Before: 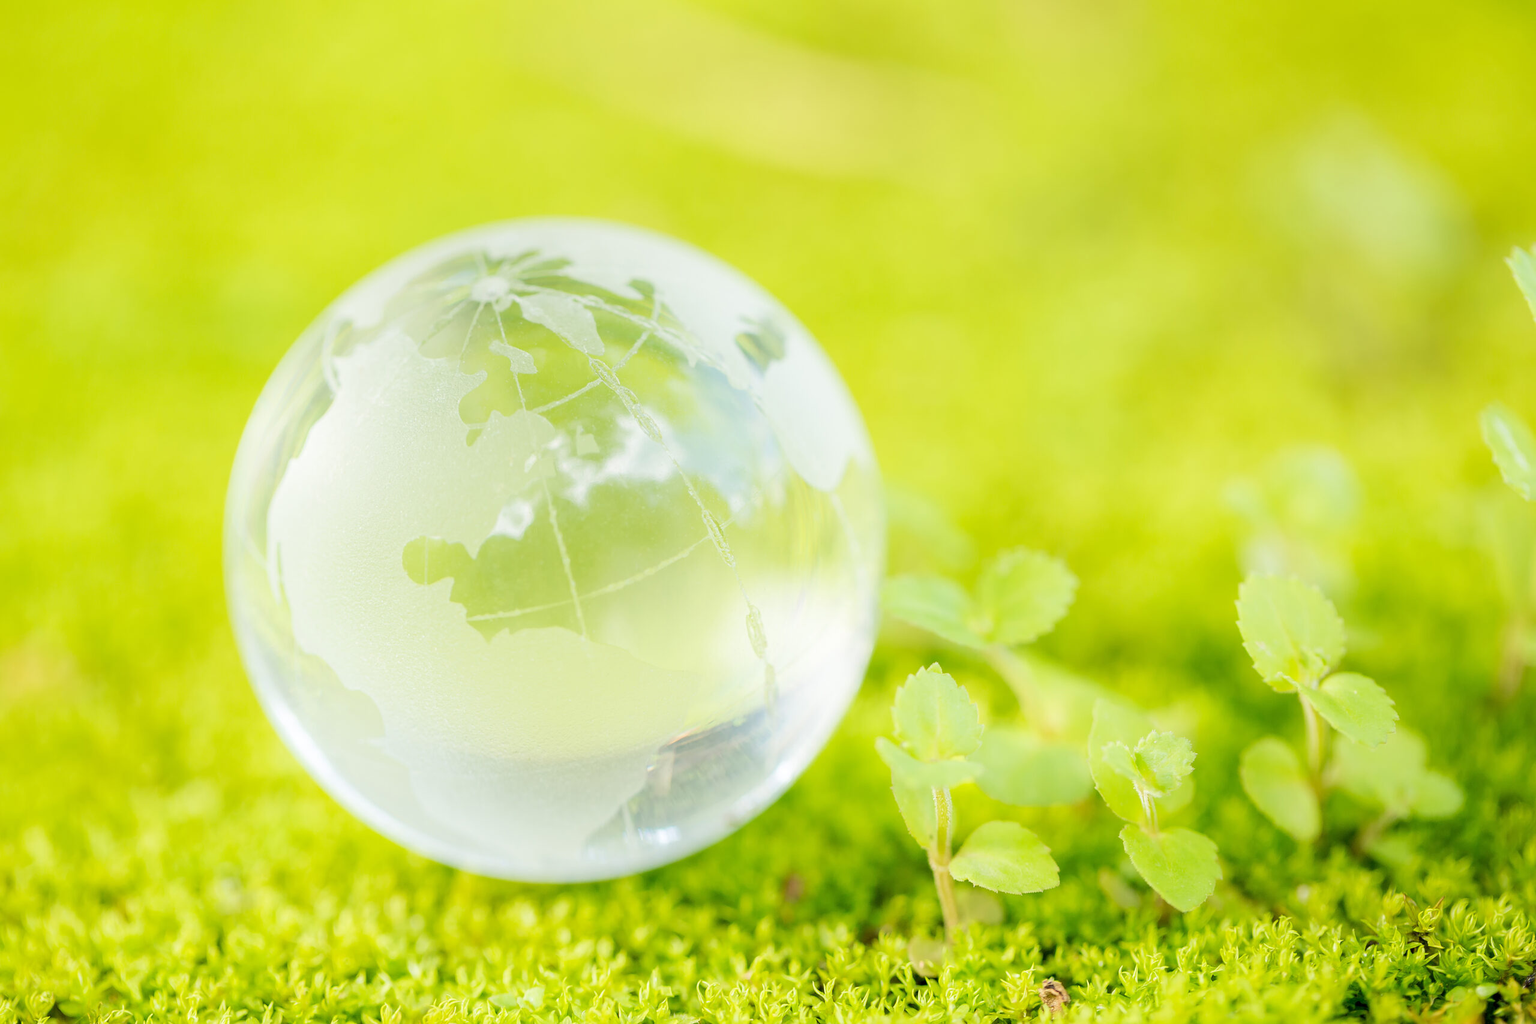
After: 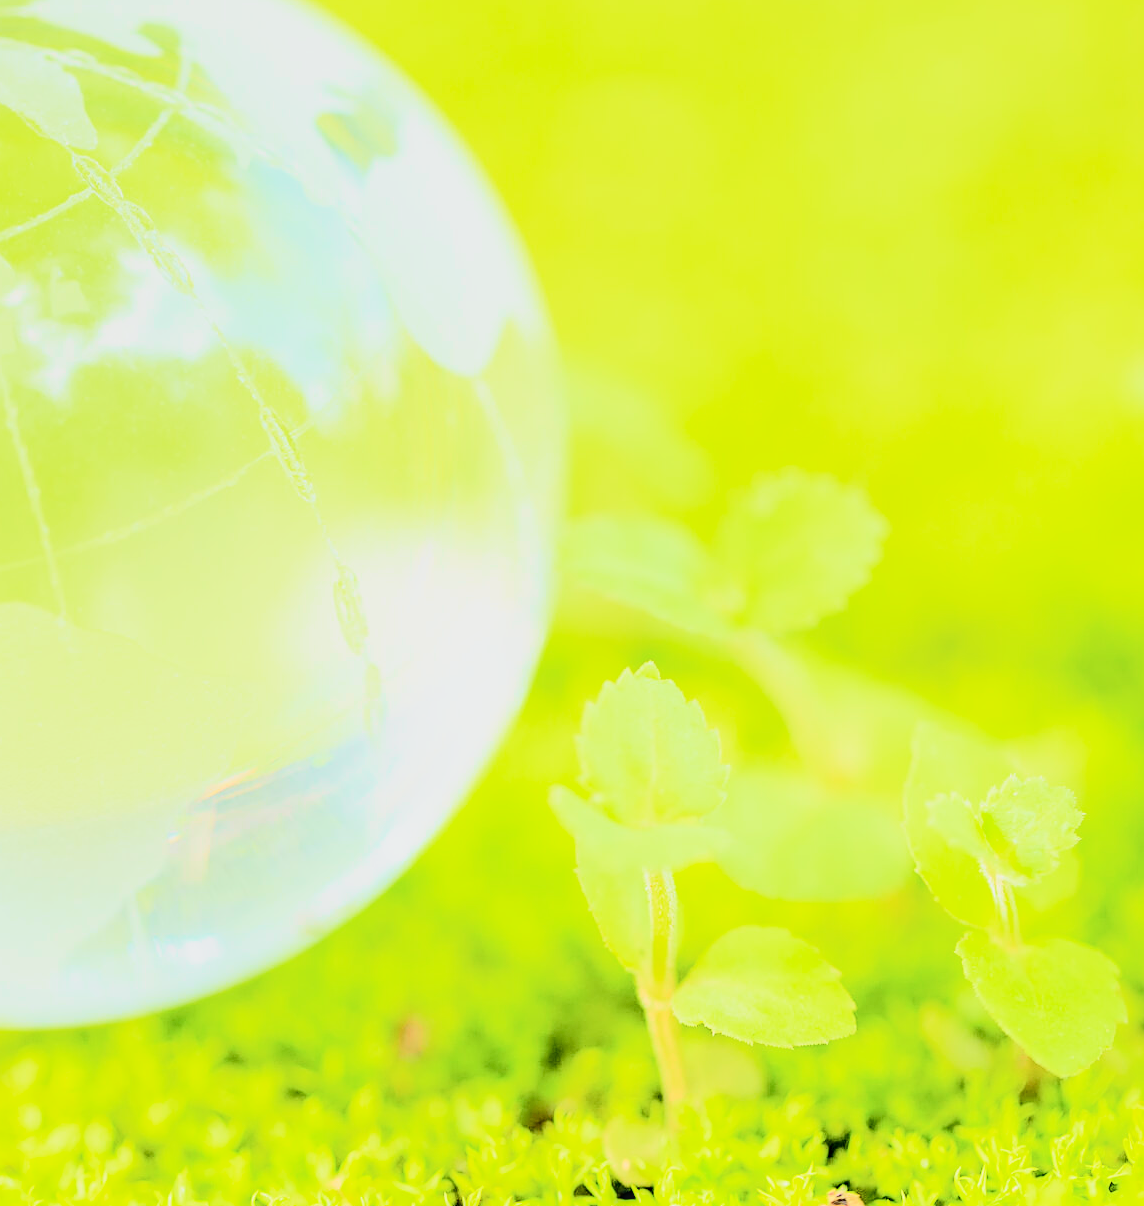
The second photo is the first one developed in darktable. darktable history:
crop: left 35.579%, top 25.953%, right 19.717%, bottom 3.353%
contrast brightness saturation: brightness 0.119
sharpen: on, module defaults
filmic rgb: black relative exposure -6.93 EV, white relative exposure 5.65 EV, hardness 2.86, color science v6 (2022)
local contrast: detail 150%
tone curve: curves: ch0 [(0, 0.015) (0.037, 0.022) (0.131, 0.116) (0.316, 0.345) (0.49, 0.615) (0.677, 0.82) (0.813, 0.891) (1, 0.955)]; ch1 [(0, 0) (0.366, 0.367) (0.475, 0.462) (0.494, 0.496) (0.504, 0.497) (0.554, 0.571) (0.618, 0.668) (1, 1)]; ch2 [(0, 0) (0.333, 0.346) (0.375, 0.375) (0.435, 0.424) (0.476, 0.492) (0.502, 0.499) (0.525, 0.522) (0.558, 0.575) (0.614, 0.656) (1, 1)], color space Lab, independent channels, preserve colors none
exposure: black level correction 0, exposure 0.701 EV, compensate highlight preservation false
